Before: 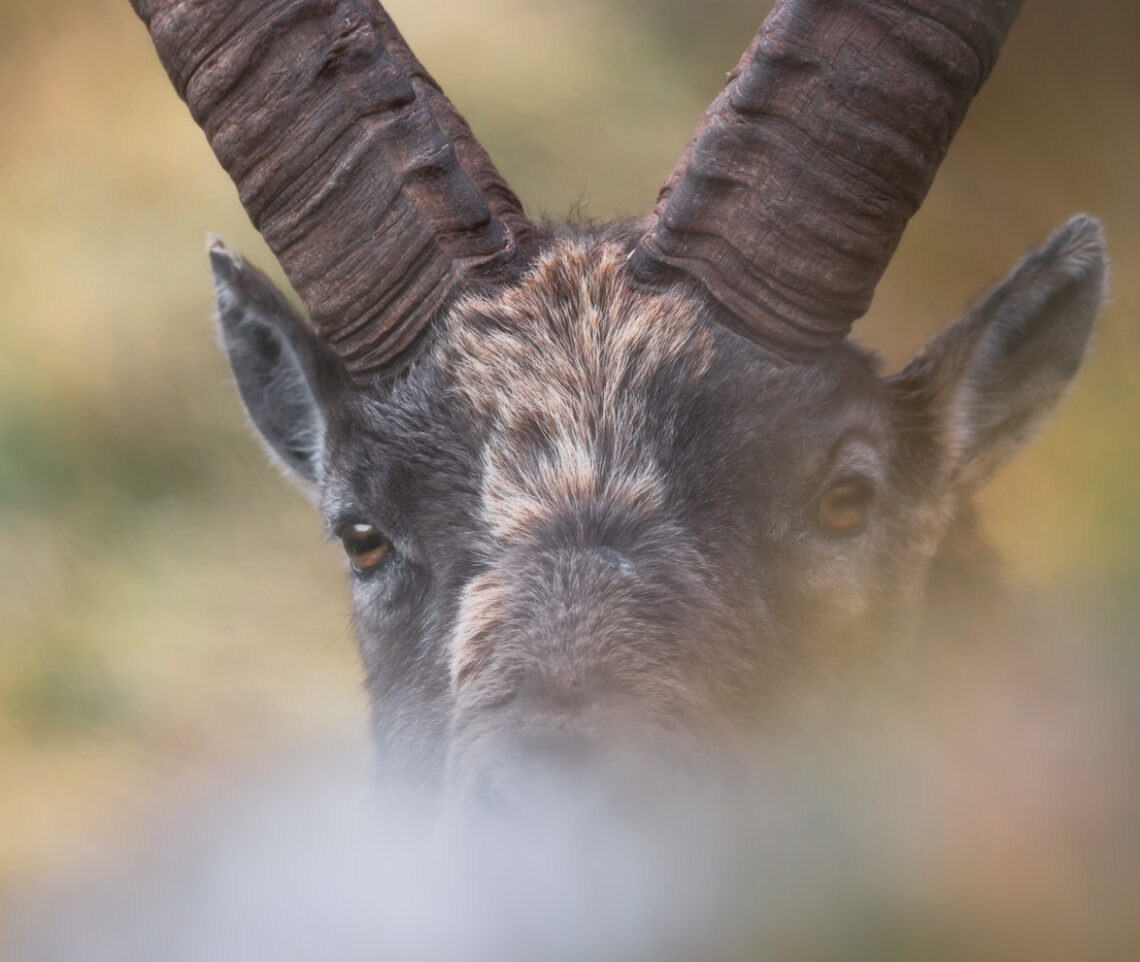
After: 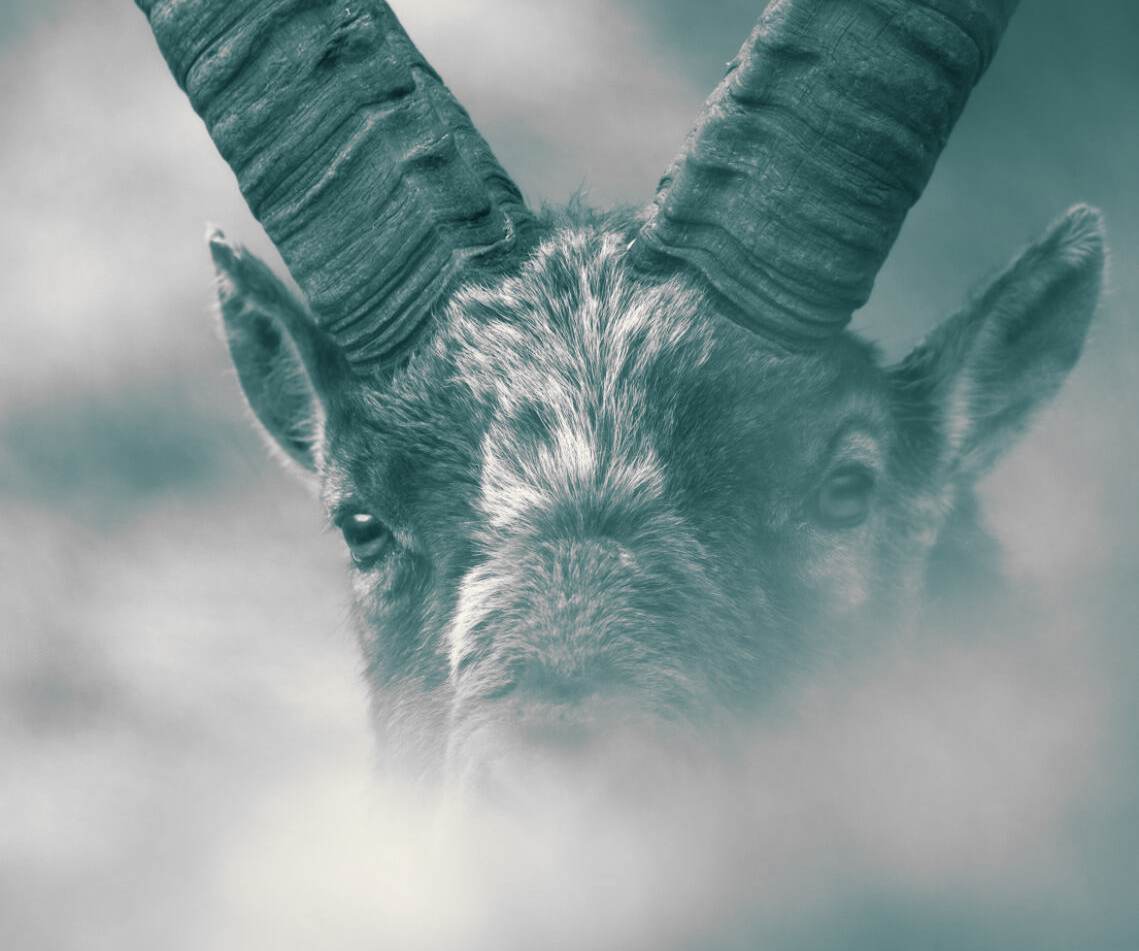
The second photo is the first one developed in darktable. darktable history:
exposure: exposure 0.376 EV, compensate highlight preservation false
crop: top 1.049%, right 0.001%
color balance rgb: perceptual saturation grading › global saturation 10%, global vibrance 20%
monochrome: on, module defaults
white balance: red 0.926, green 1.003, blue 1.133
split-toning: shadows › hue 186.43°, highlights › hue 49.29°, compress 30.29%
color correction: highlights a* -7.23, highlights b* -0.161, shadows a* 20.08, shadows b* 11.73
